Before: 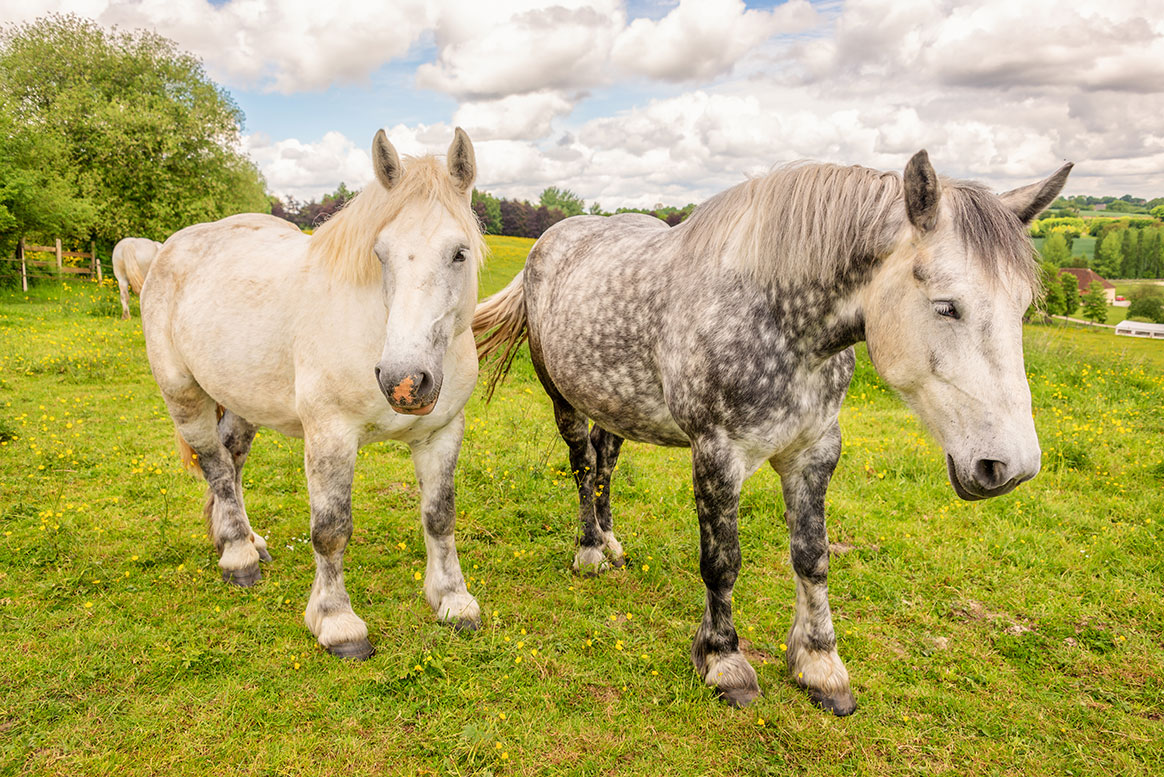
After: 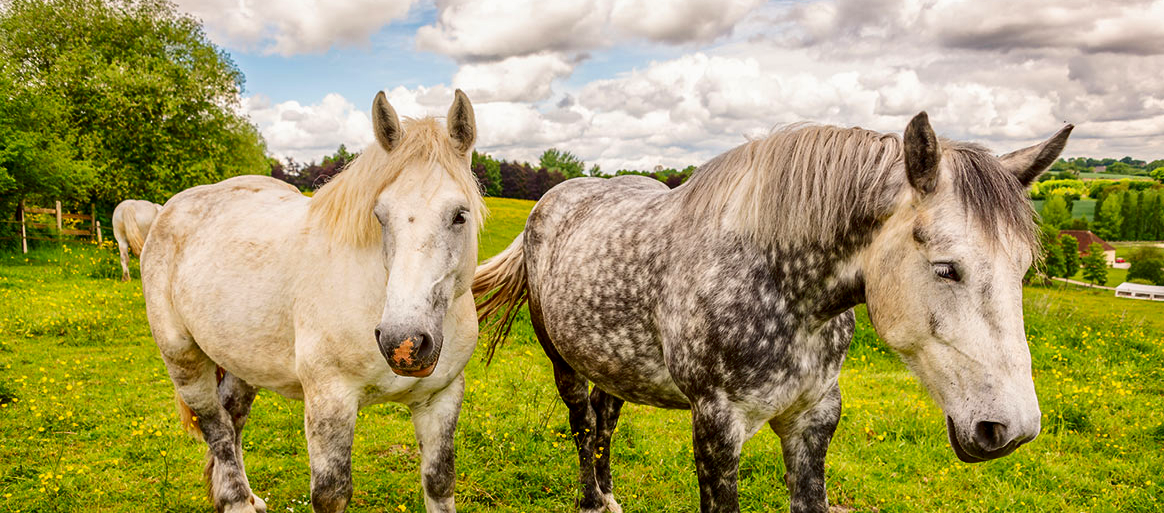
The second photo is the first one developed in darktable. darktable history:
crop and rotate: top 4.905%, bottom 28.971%
contrast brightness saturation: contrast 0.135, brightness -0.223, saturation 0.147
haze removal: compatibility mode true, adaptive false
